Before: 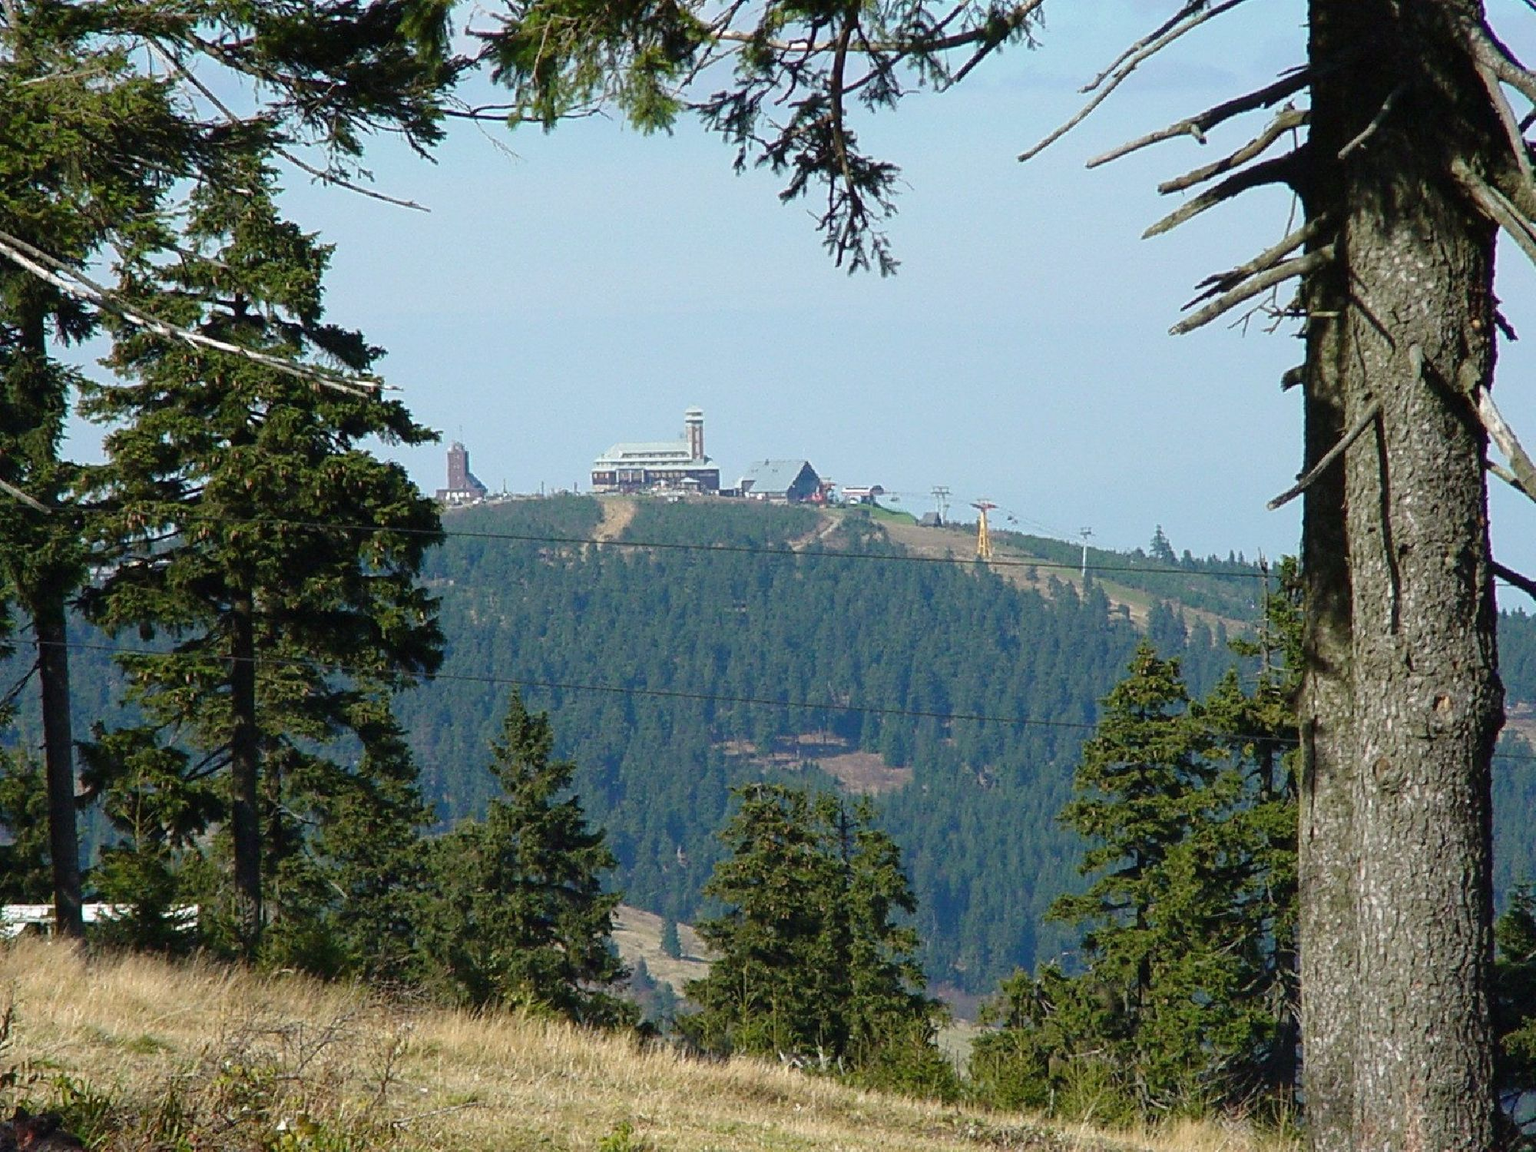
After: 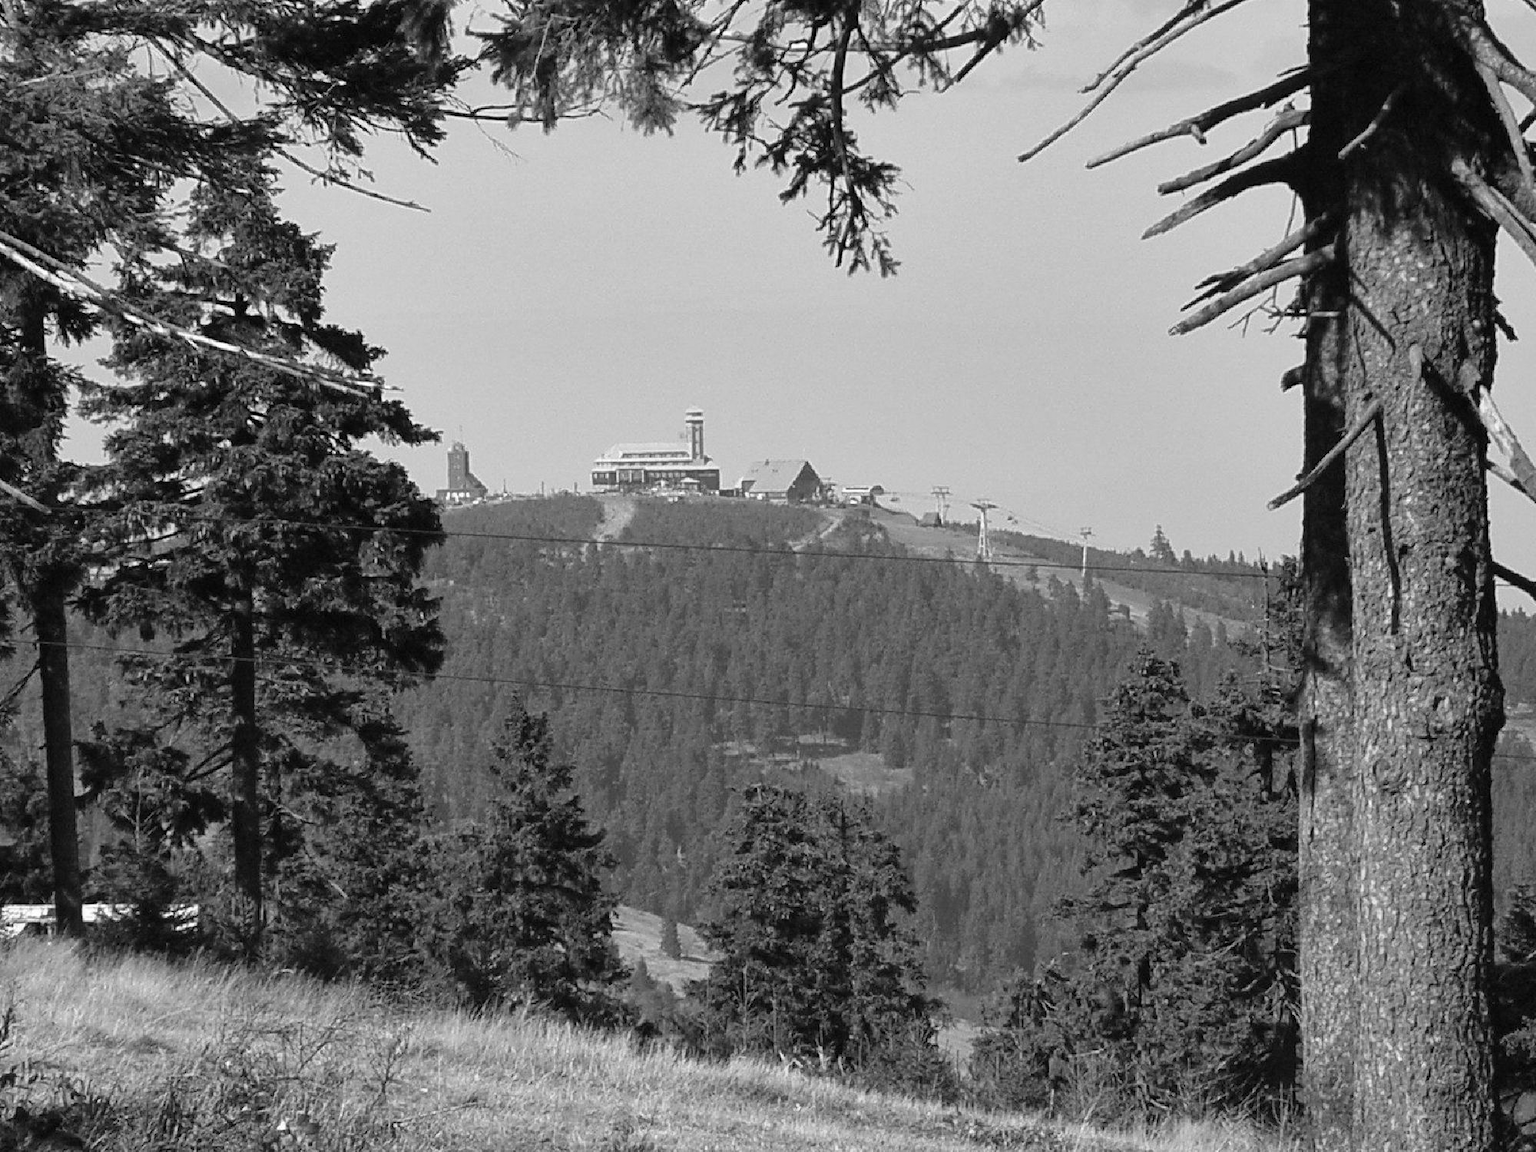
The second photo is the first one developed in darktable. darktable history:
shadows and highlights: shadows 35, highlights -35, soften with gaussian
monochrome: on, module defaults
